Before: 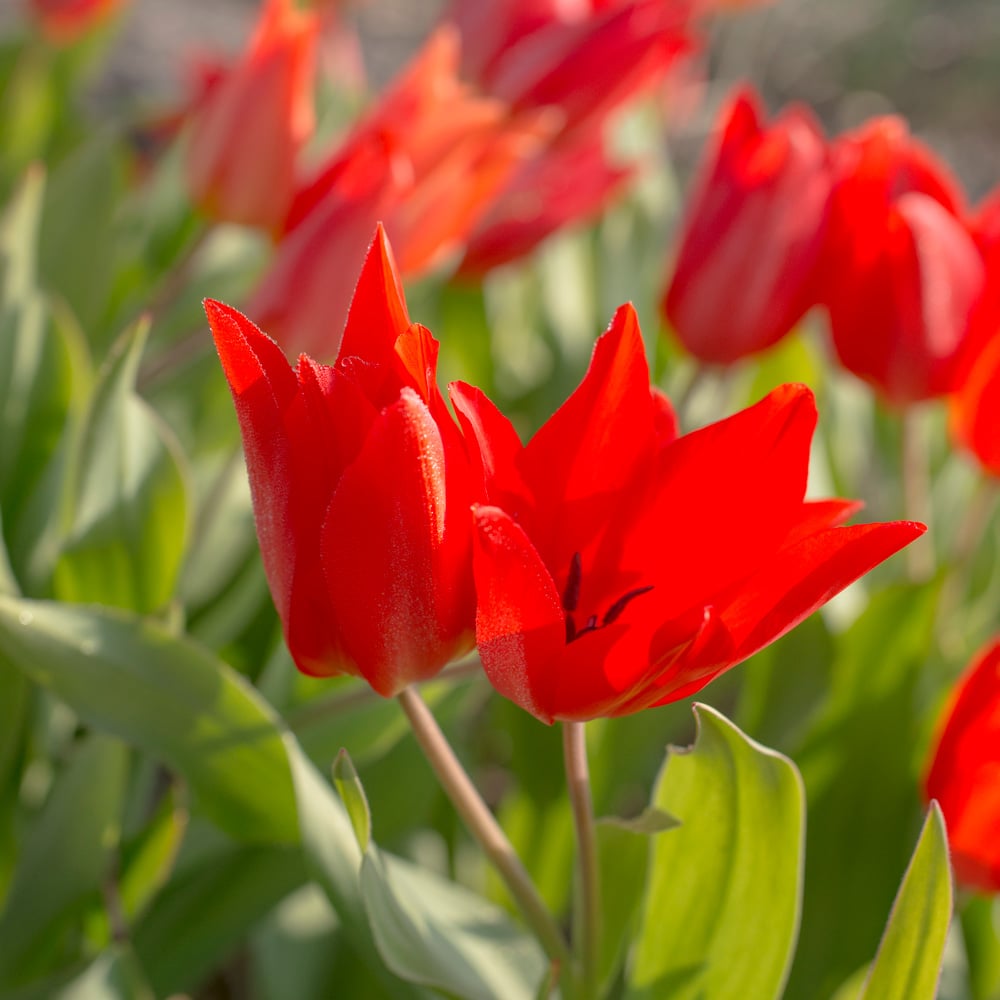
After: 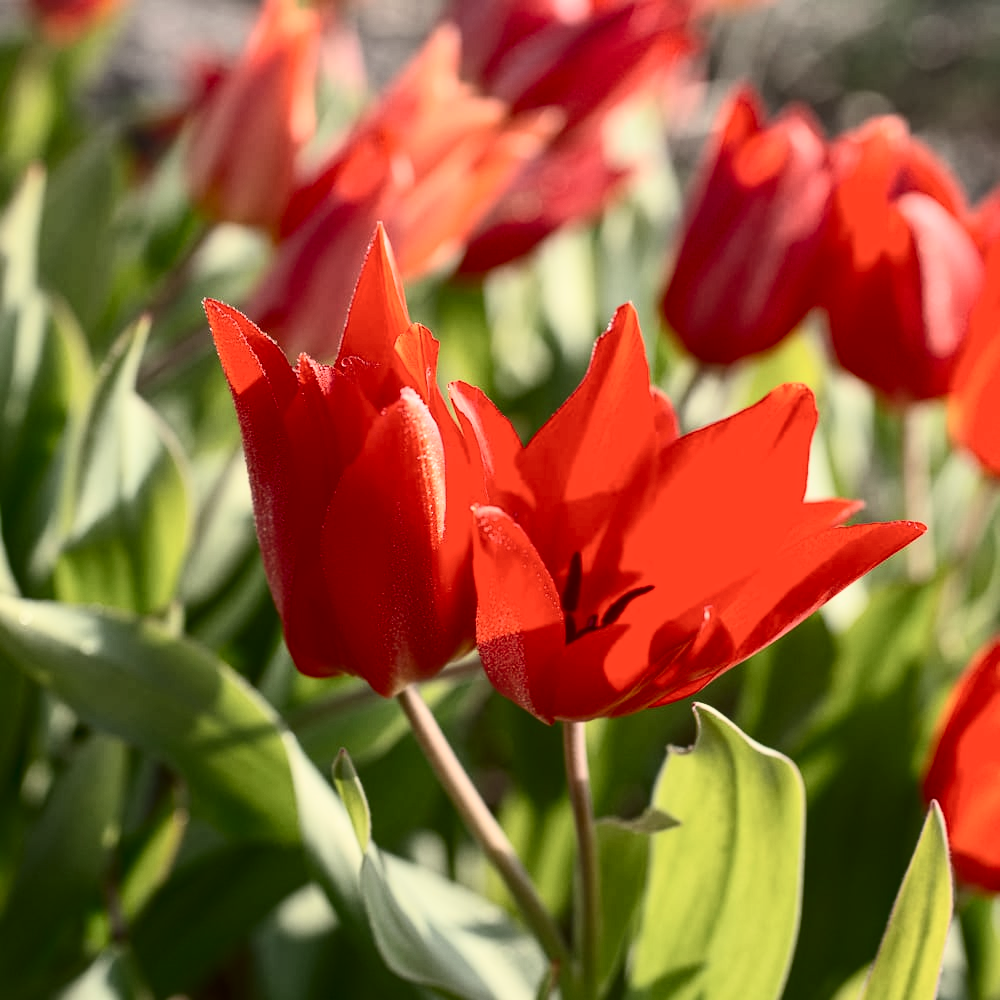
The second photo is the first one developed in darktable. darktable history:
contrast equalizer: octaves 7, y [[0.5 ×6], [0.5 ×6], [0.5 ×6], [0 ×6], [0, 0, 0, 0.581, 0.011, 0]], mix 0.162
contrast brightness saturation: contrast 0.488, saturation -0.088
